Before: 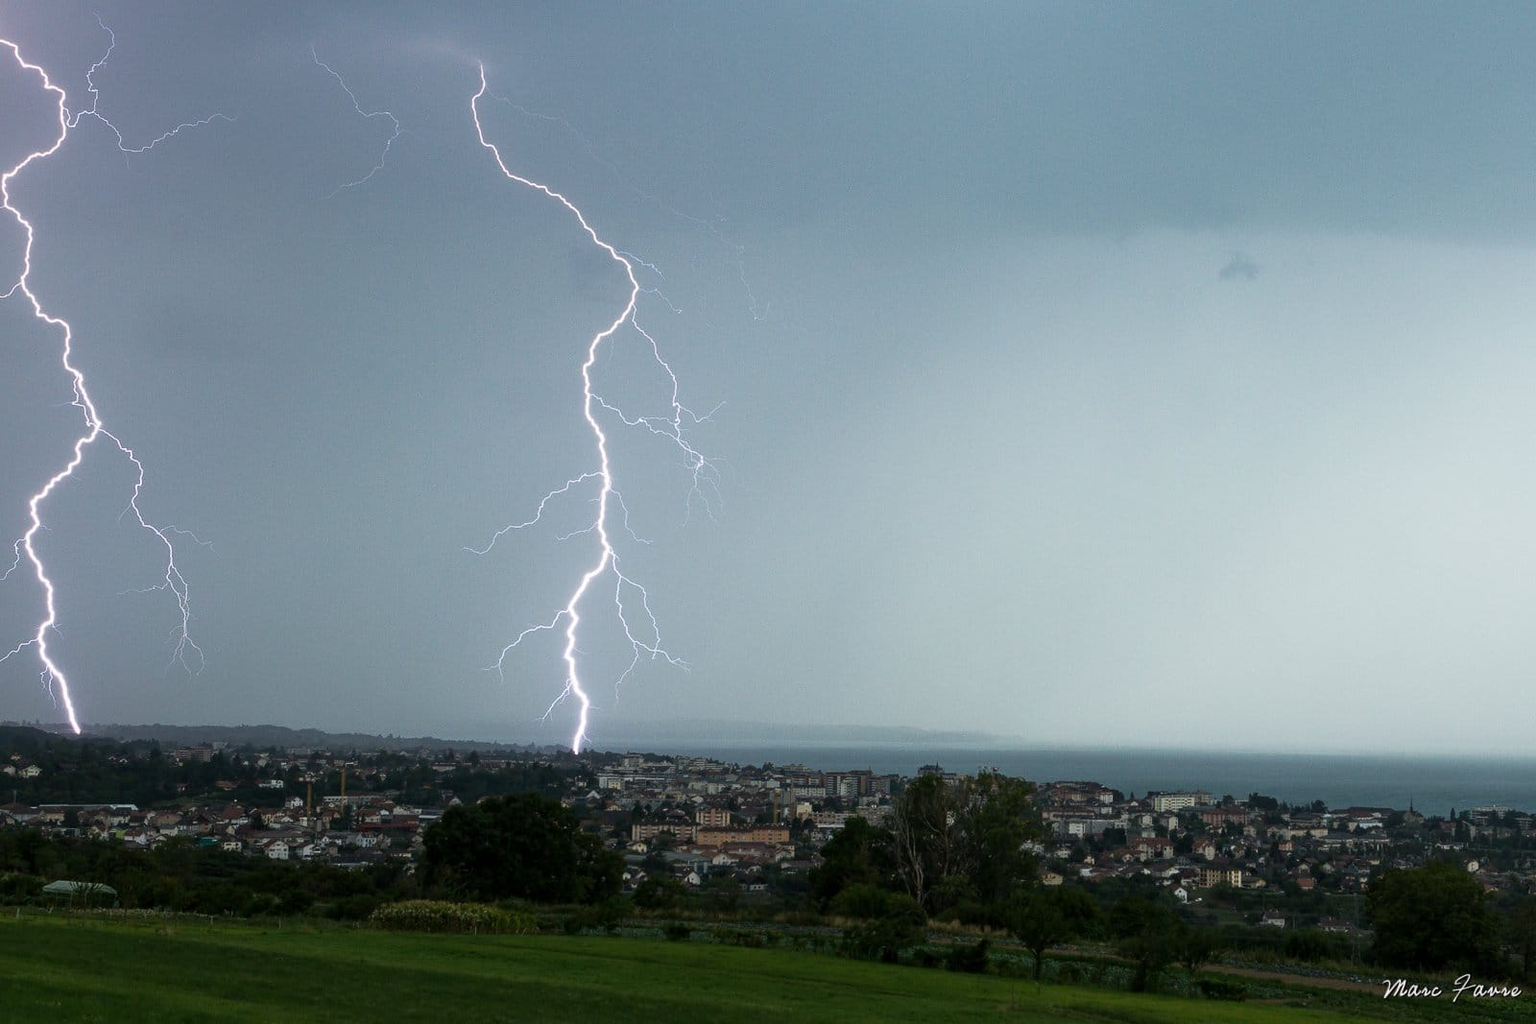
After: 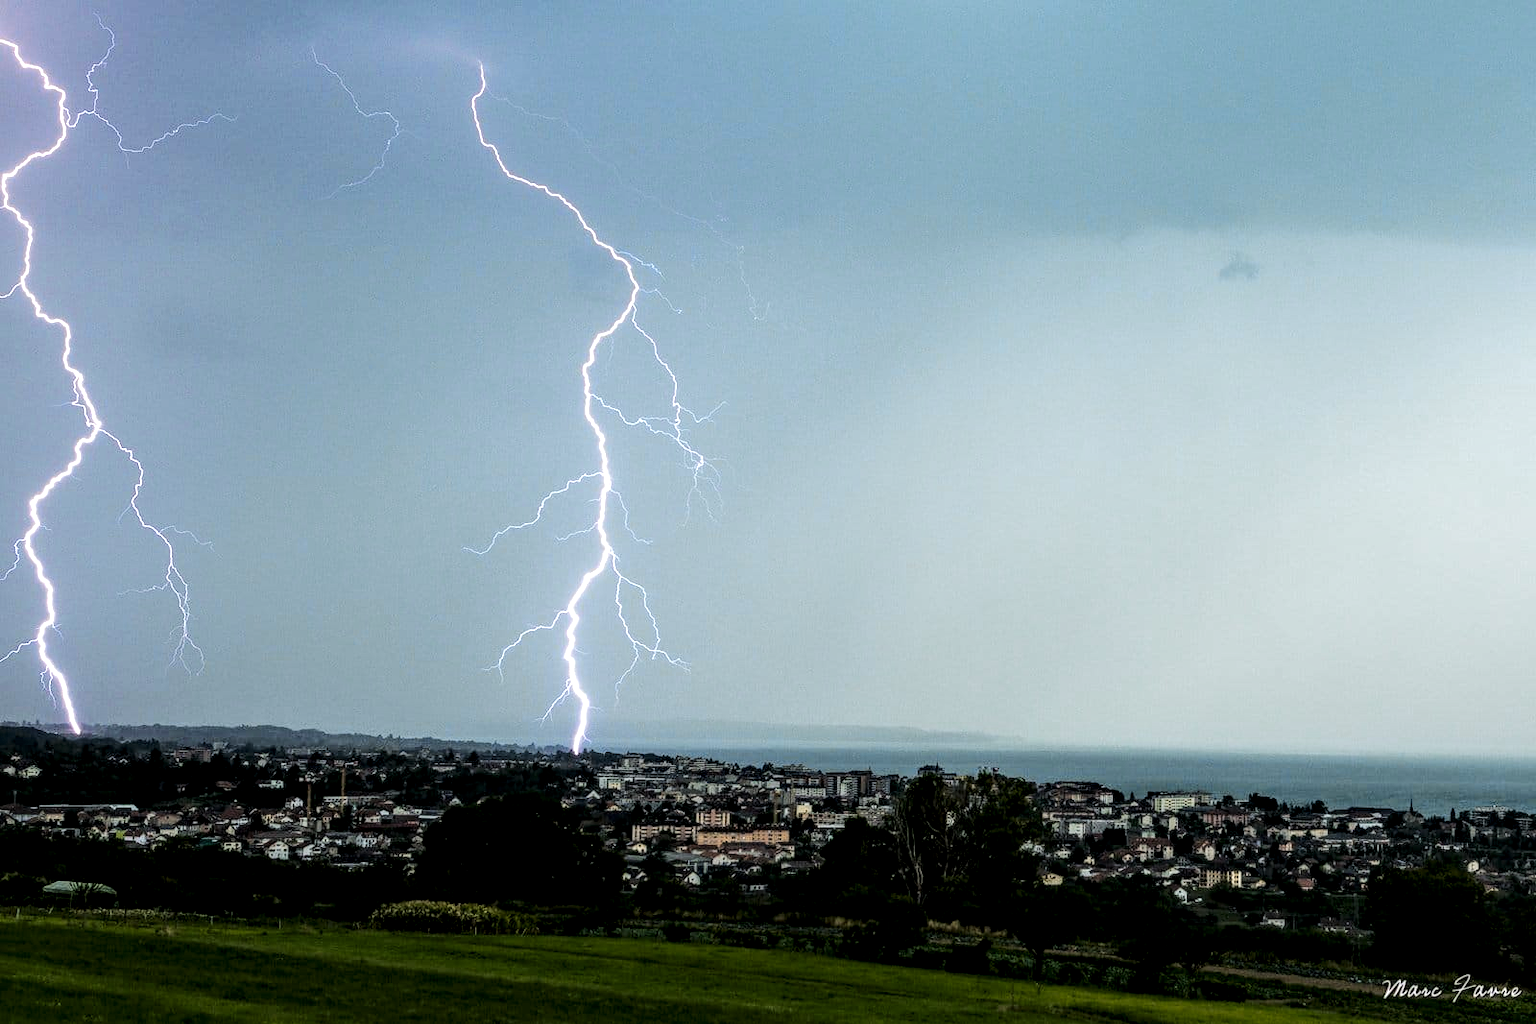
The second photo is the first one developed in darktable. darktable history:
color zones: curves: ch0 [(0.099, 0.624) (0.257, 0.596) (0.384, 0.376) (0.529, 0.492) (0.697, 0.564) (0.768, 0.532) (0.908, 0.644)]; ch1 [(0.112, 0.564) (0.254, 0.612) (0.432, 0.676) (0.592, 0.456) (0.743, 0.684) (0.888, 0.536)]; ch2 [(0.25, 0.5) (0.469, 0.36) (0.75, 0.5)]
tone curve: curves: ch0 [(0, 0) (0.003, 0.012) (0.011, 0.014) (0.025, 0.019) (0.044, 0.028) (0.069, 0.039) (0.1, 0.056) (0.136, 0.093) (0.177, 0.147) (0.224, 0.214) (0.277, 0.29) (0.335, 0.381) (0.399, 0.476) (0.468, 0.557) (0.543, 0.635) (0.623, 0.697) (0.709, 0.764) (0.801, 0.831) (0.898, 0.917) (1, 1)], color space Lab, linked channels, preserve colors none
local contrast: highlights 22%, shadows 72%, detail 170%
